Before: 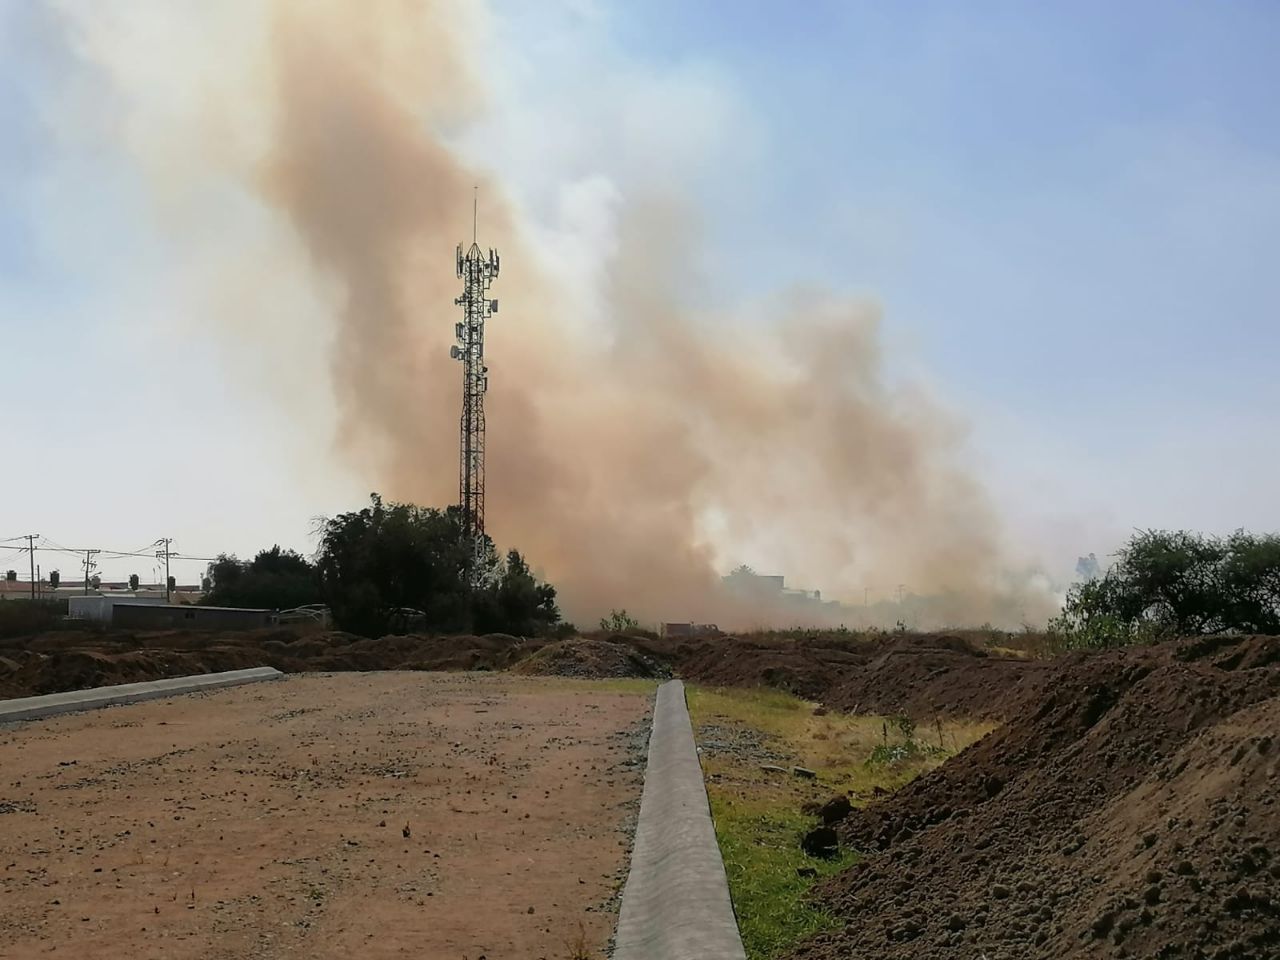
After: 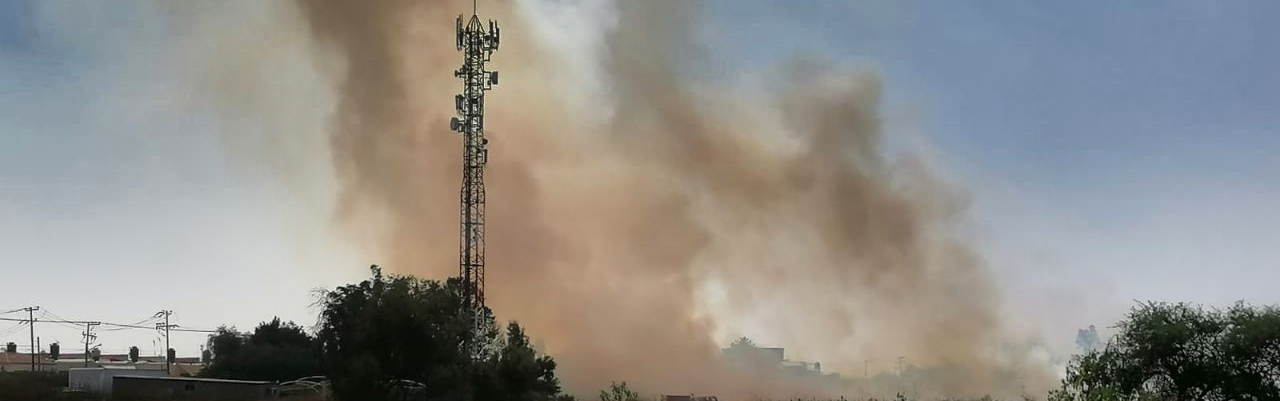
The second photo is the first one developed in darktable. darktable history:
tone equalizer: on, module defaults
shadows and highlights: shadows 24.5, highlights -78.15, soften with gaussian
crop and rotate: top 23.84%, bottom 34.294%
